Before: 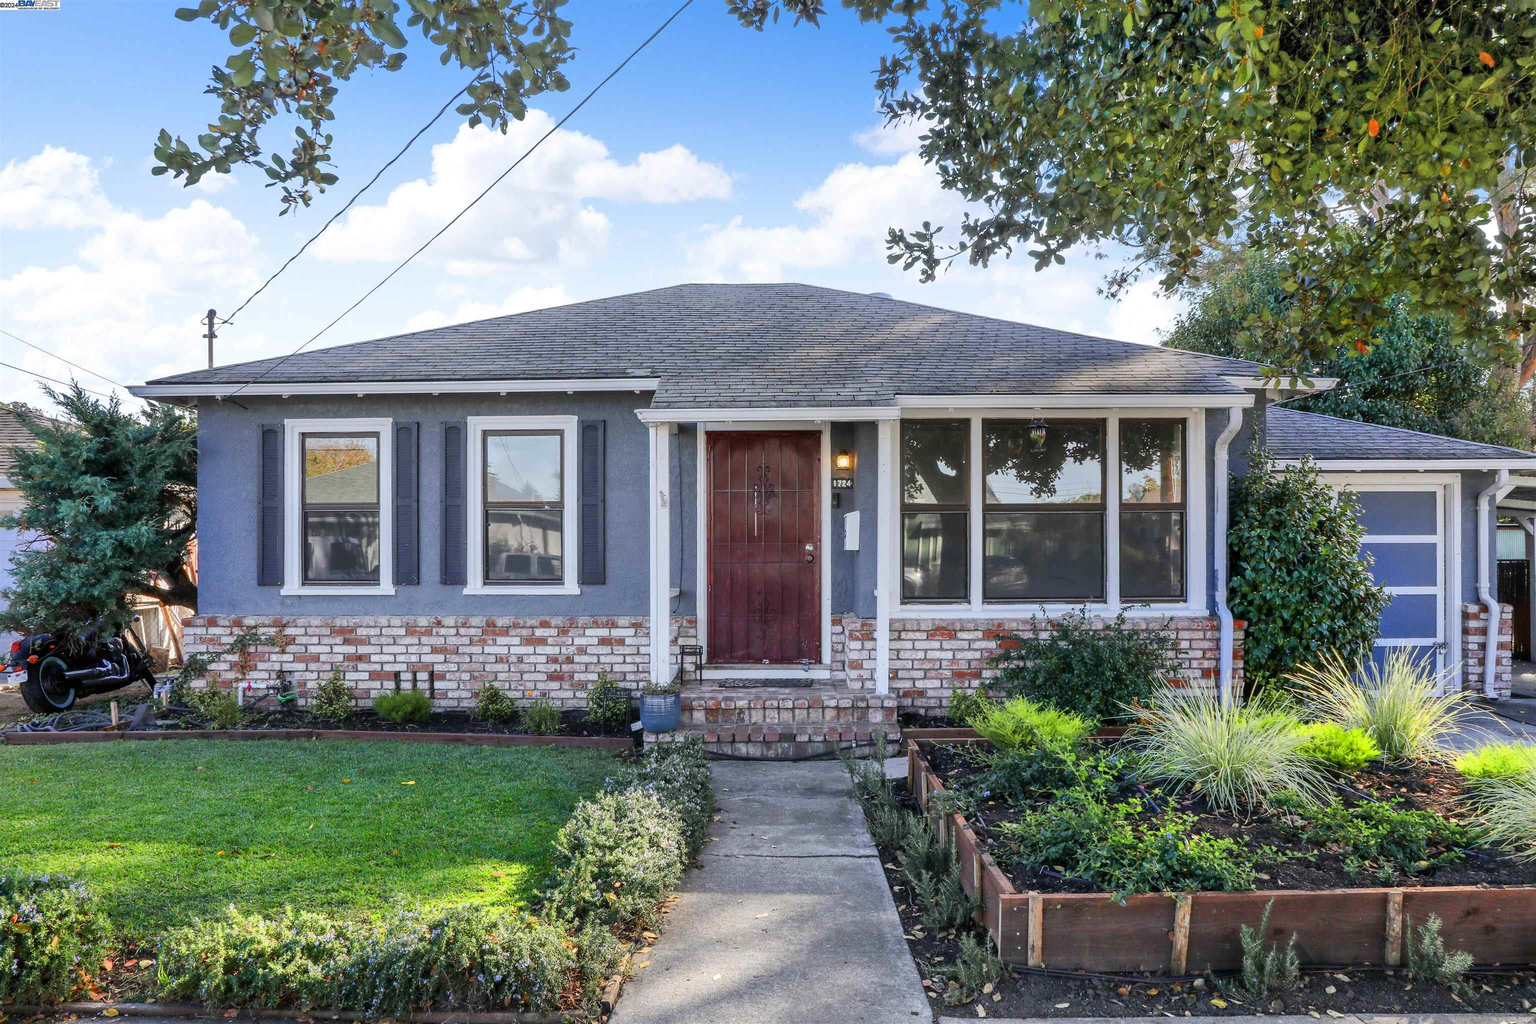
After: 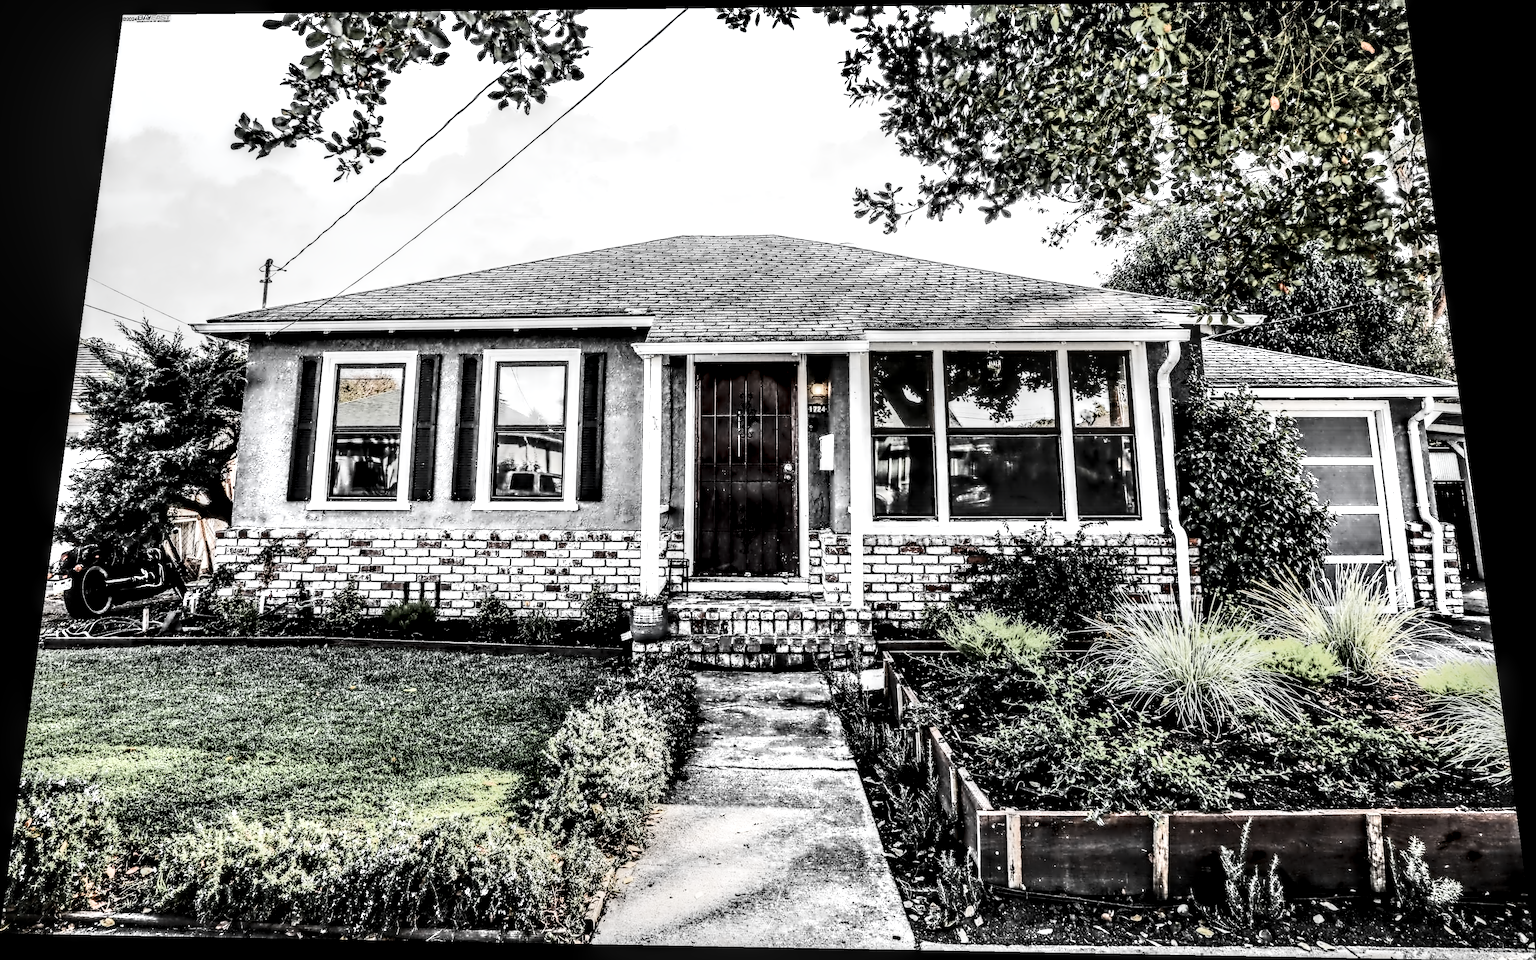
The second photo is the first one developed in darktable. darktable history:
filmic rgb: black relative exposure -7.65 EV, white relative exposure 4.56 EV, hardness 3.61
contrast brightness saturation: contrast 0.4, brightness 0.05, saturation 0.25
color zones: curves: ch0 [(0, 0.613) (0.01, 0.613) (0.245, 0.448) (0.498, 0.529) (0.642, 0.665) (0.879, 0.777) (0.99, 0.613)]; ch1 [(0, 0.035) (0.121, 0.189) (0.259, 0.197) (0.415, 0.061) (0.589, 0.022) (0.732, 0.022) (0.857, 0.026) (0.991, 0.053)]
contrast equalizer: octaves 7, y [[0.5, 0.542, 0.583, 0.625, 0.667, 0.708], [0.5 ×6], [0.5 ×6], [0, 0.033, 0.067, 0.1, 0.133, 0.167], [0, 0.05, 0.1, 0.15, 0.2, 0.25]]
rotate and perspective: rotation 0.128°, lens shift (vertical) -0.181, lens shift (horizontal) -0.044, shear 0.001, automatic cropping off
exposure: compensate highlight preservation false
tone equalizer: -8 EV -0.75 EV, -7 EV -0.7 EV, -6 EV -0.6 EV, -5 EV -0.4 EV, -3 EV 0.4 EV, -2 EV 0.6 EV, -1 EV 0.7 EV, +0 EV 0.75 EV, edges refinement/feathering 500, mask exposure compensation -1.57 EV, preserve details no
local contrast: highlights 19%, detail 186%
